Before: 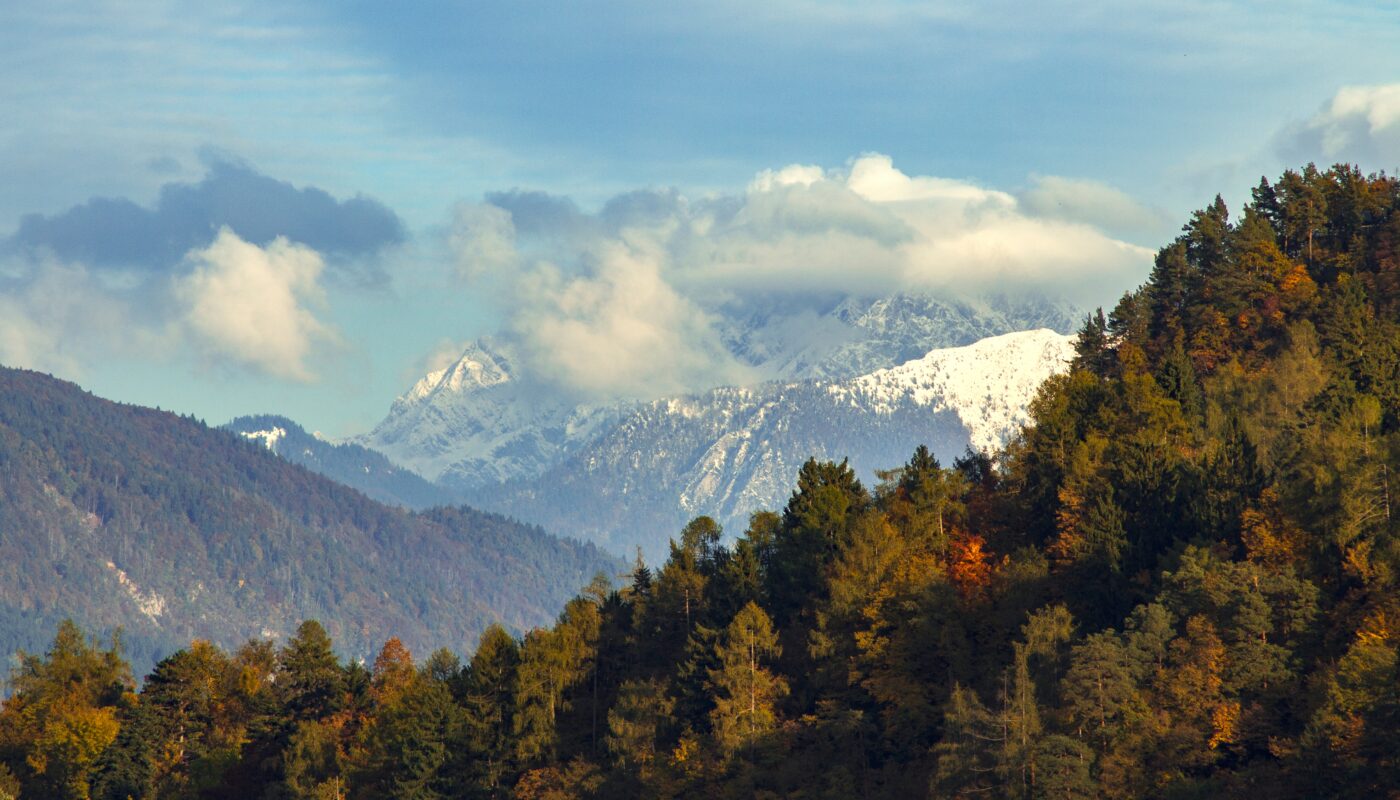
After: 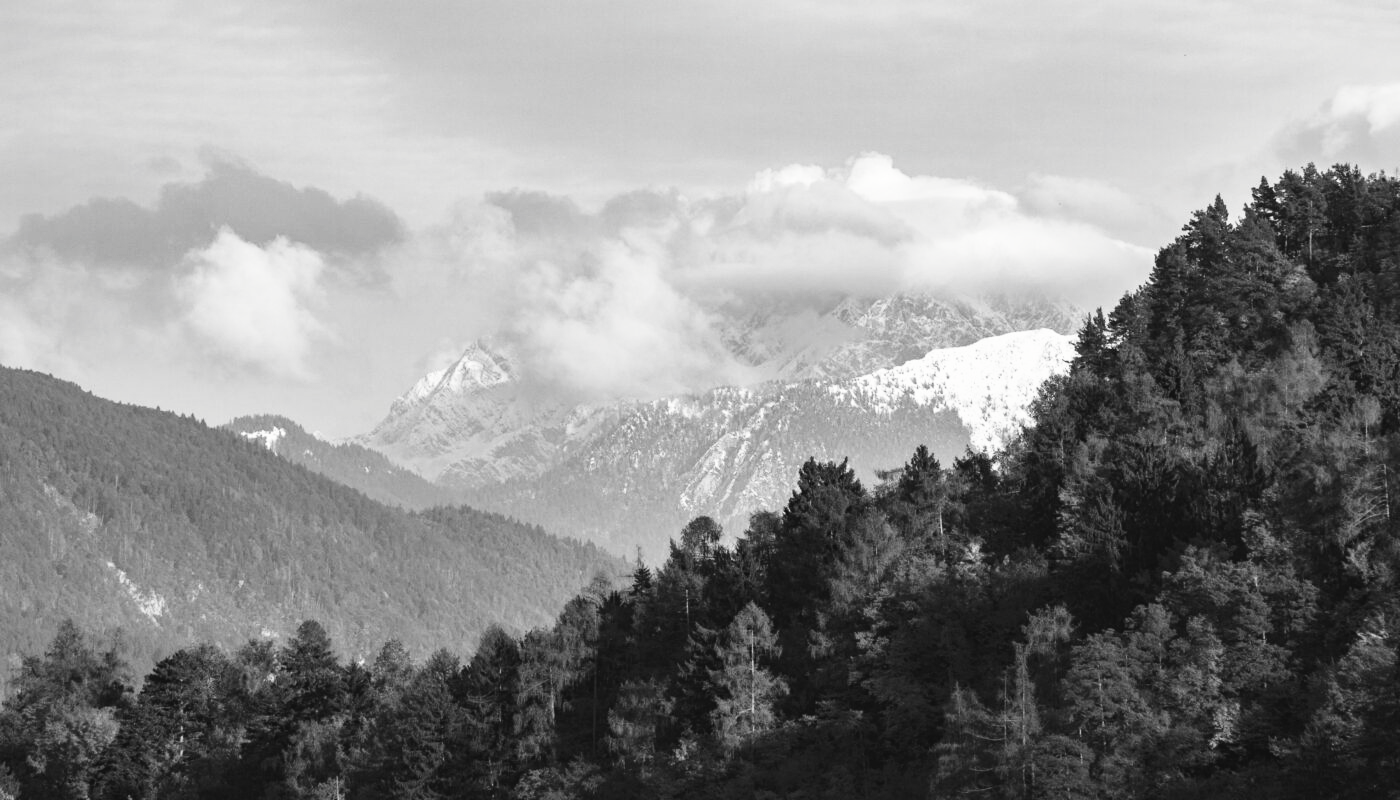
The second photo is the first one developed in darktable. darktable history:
tone curve: curves: ch0 [(0, 0) (0.003, 0.045) (0.011, 0.047) (0.025, 0.047) (0.044, 0.057) (0.069, 0.074) (0.1, 0.103) (0.136, 0.136) (0.177, 0.177) (0.224, 0.229) (0.277, 0.295) (0.335, 0.371) (0.399, 0.456) (0.468, 0.541) (0.543, 0.629) (0.623, 0.724) (0.709, 0.815) (0.801, 0.901) (0.898, 0.958) (1, 1)], preserve colors none
color look up table: target L [97.23, 90.94, 83.84, 75.52, 80.97, 72.58, 72.21, 62.72, 55.54, 46.7, 50.83, 51.49, 34.88, 16.11, 200.28, 88.12, 76.98, 66.62, 62.08, 63.98, 63.6, 56.32, 40.45, 34.31, 27.54, 24.42, 6.774, 85.98, 85.98, 82.05, 77.71, 72.94, 78.43, 48.57, 75.15, 52.01, 39.9, 48.84, 41.83, 38.52, 11.76, 100, 88.82, 87.41, 78.8, 80.24, 62.72, 73.31, 41.55], target a [-0.099, -0.003, -0.003, 0, -0.002, 0, 0.001 ×4, 0, 0.001, 0.001, 0, 0, -0.003, 0 ×6, 0.001, 0.001, 0, 0, 0, -0.003, -0.003, 0 ×4, 0.001, 0 ×4, 0.001, 0.001, 0, -0.097, -0.003, -0.003, -0.001, -0.001, 0.001, 0, 0], target b [1.222, 0.025, 0.026, 0.003, 0.025, 0.003, -0.004, -0.004, -0.003, -0.003, 0.002, -0.004, -0.003, 0, 0, 0.025, 0.002 ×4, 0.003, 0.002, -0.003, -0.003, 0, 0, 0, 0.025, 0.025, 0.002, 0.002, 0.003, 0.002, -0.003, 0.003, -0.003, 0.001, -0.003, -0.003, -0.003, 0, 1.213, 0.025, 0.025, 0.003, 0.003, -0.004, 0.003, 0.001], num patches 49
